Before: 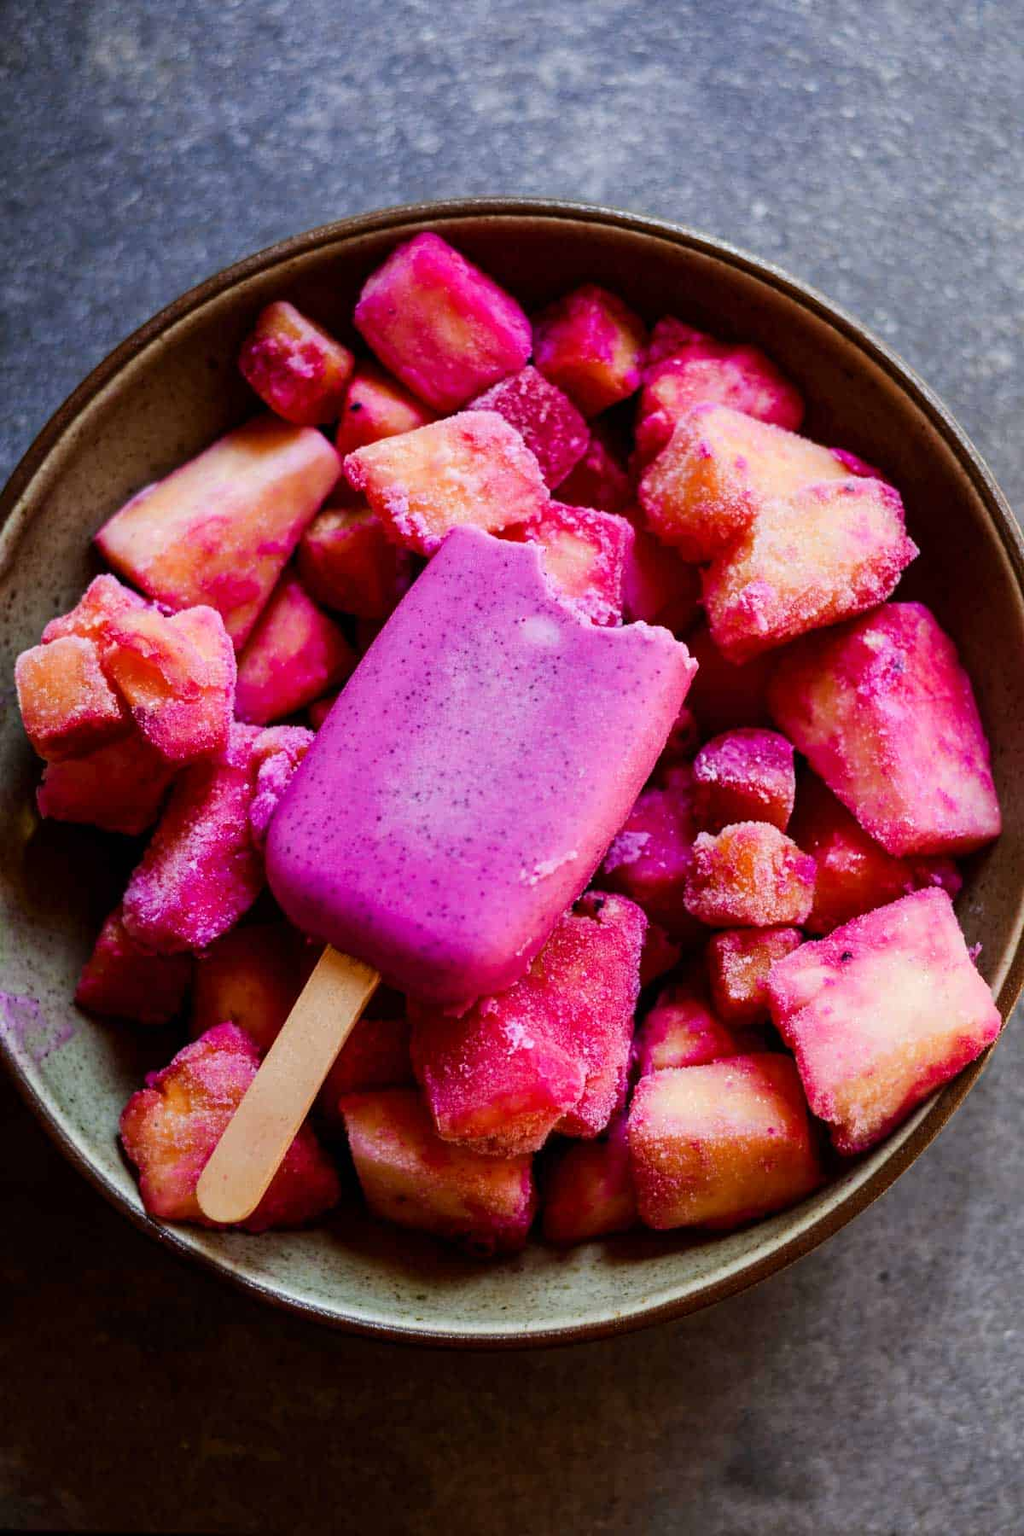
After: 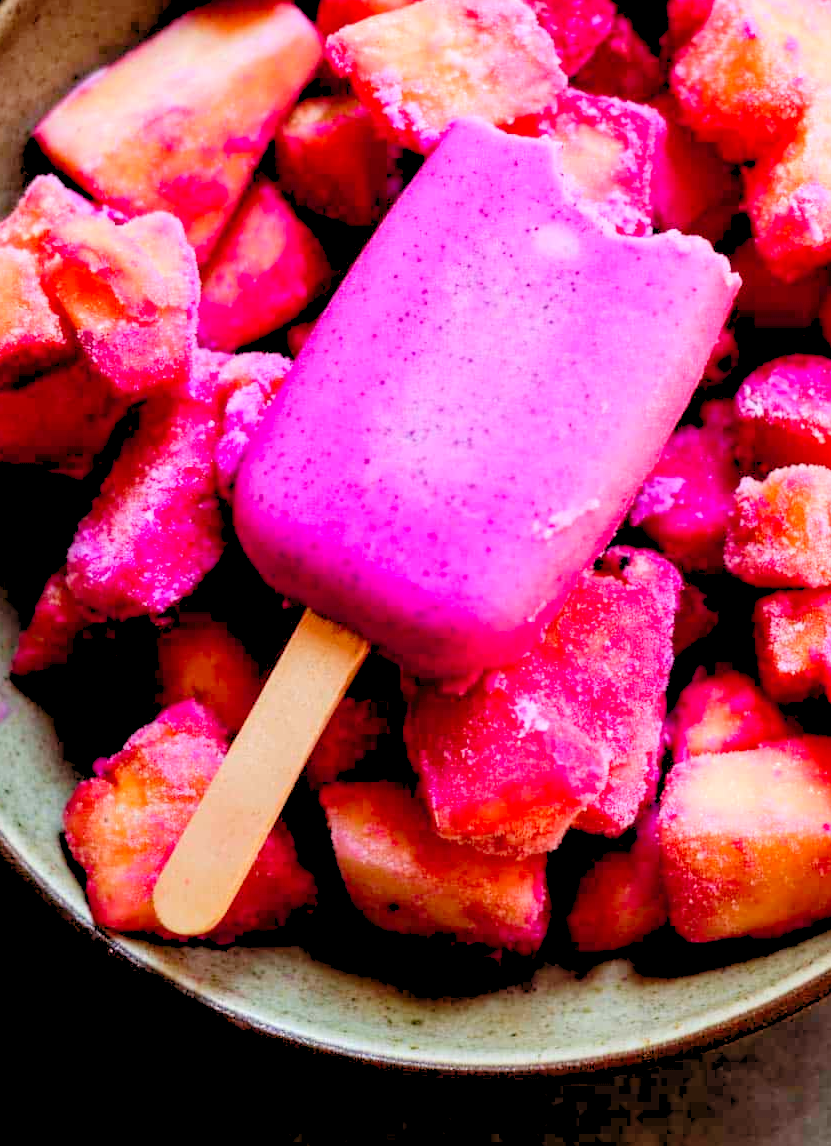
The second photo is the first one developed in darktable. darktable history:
levels: levels [0.072, 0.414, 0.976]
crop: left 6.488%, top 27.668%, right 24.183%, bottom 8.656%
